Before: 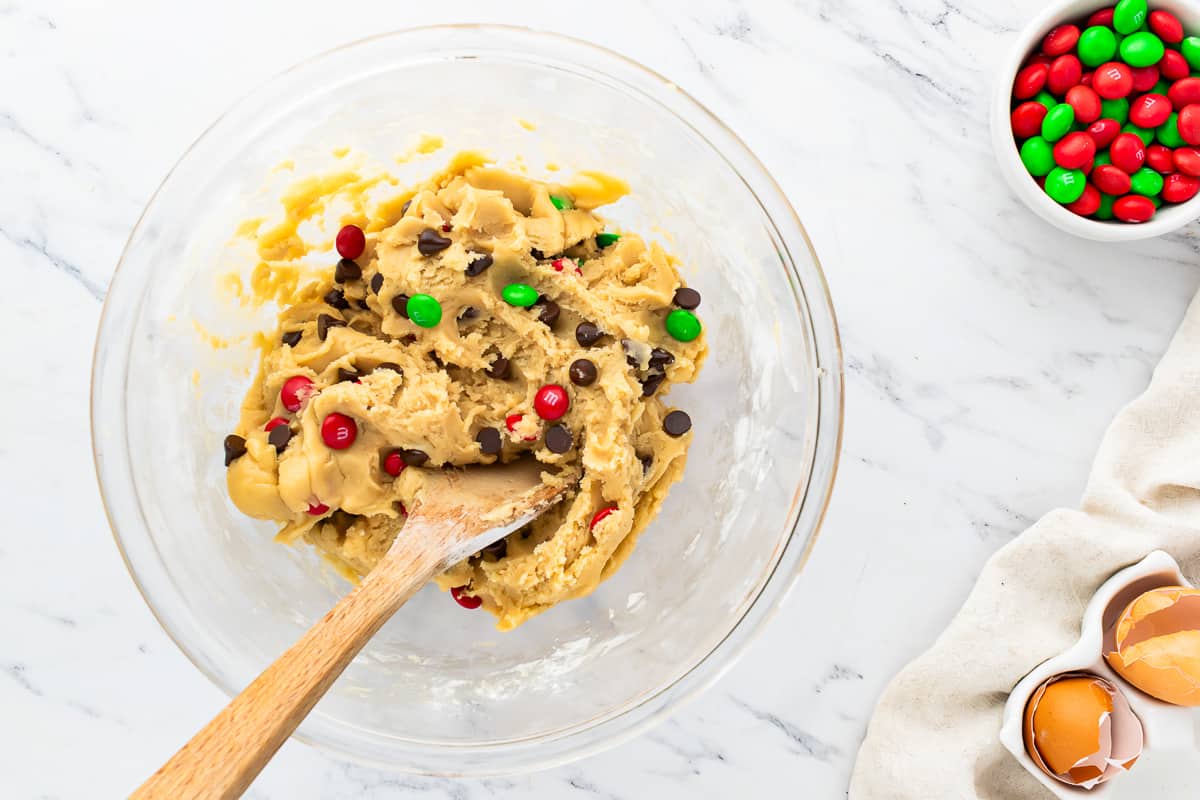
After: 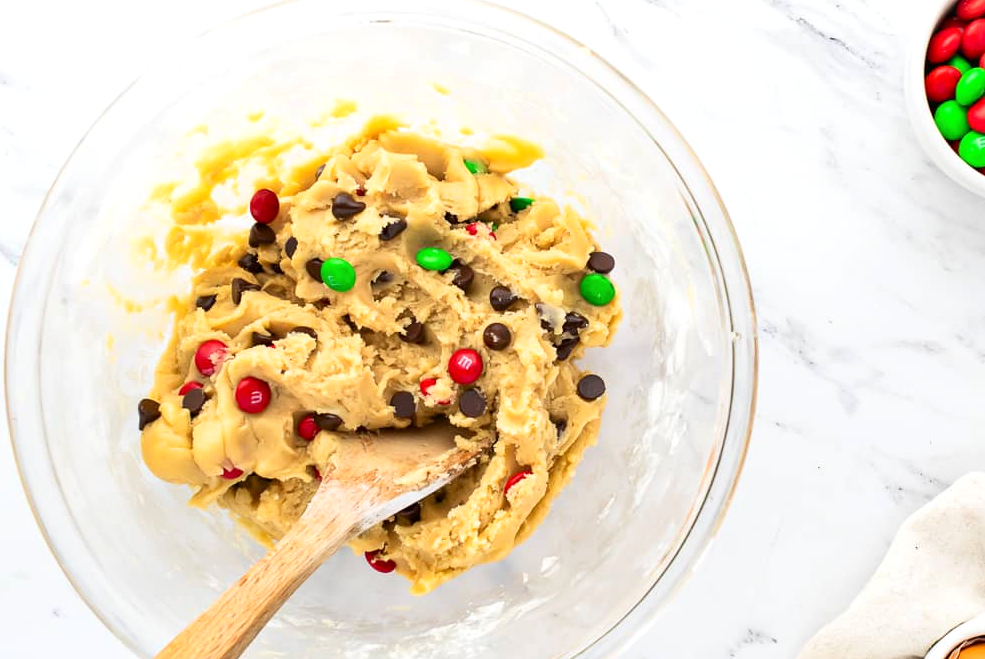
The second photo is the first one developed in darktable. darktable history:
exposure: exposure 0.151 EV, compensate exposure bias true, compensate highlight preservation false
crop and rotate: left 7.206%, top 4.558%, right 10.628%, bottom 13.06%
contrast brightness saturation: contrast 0.099, brightness 0.015, saturation 0.018
